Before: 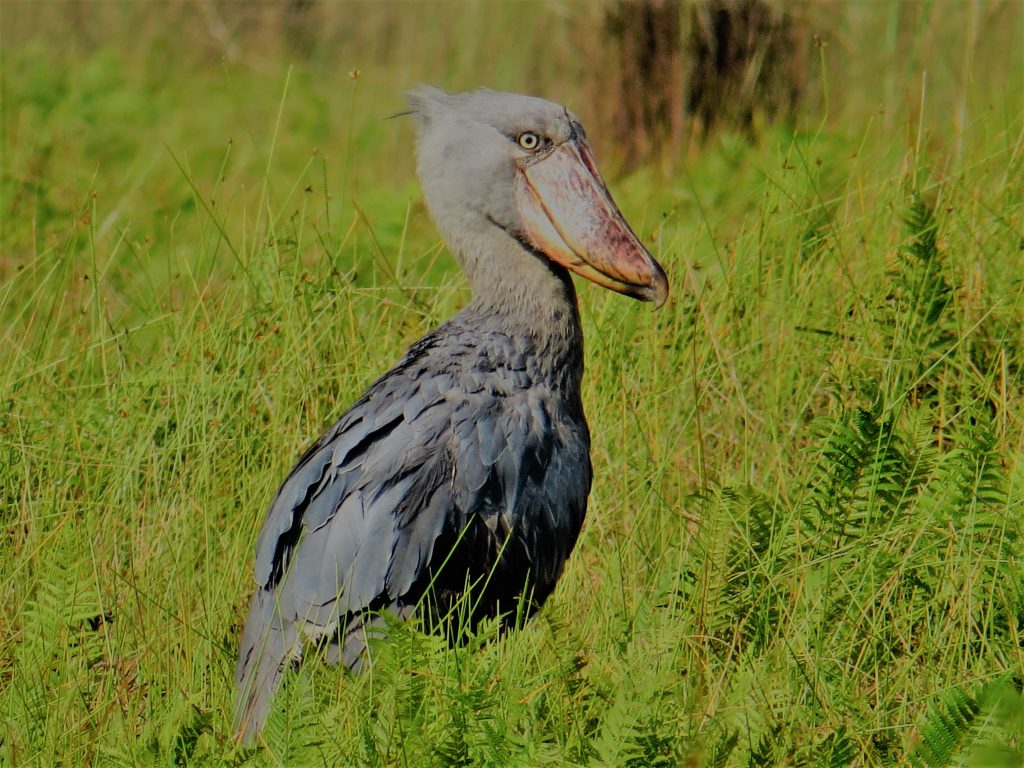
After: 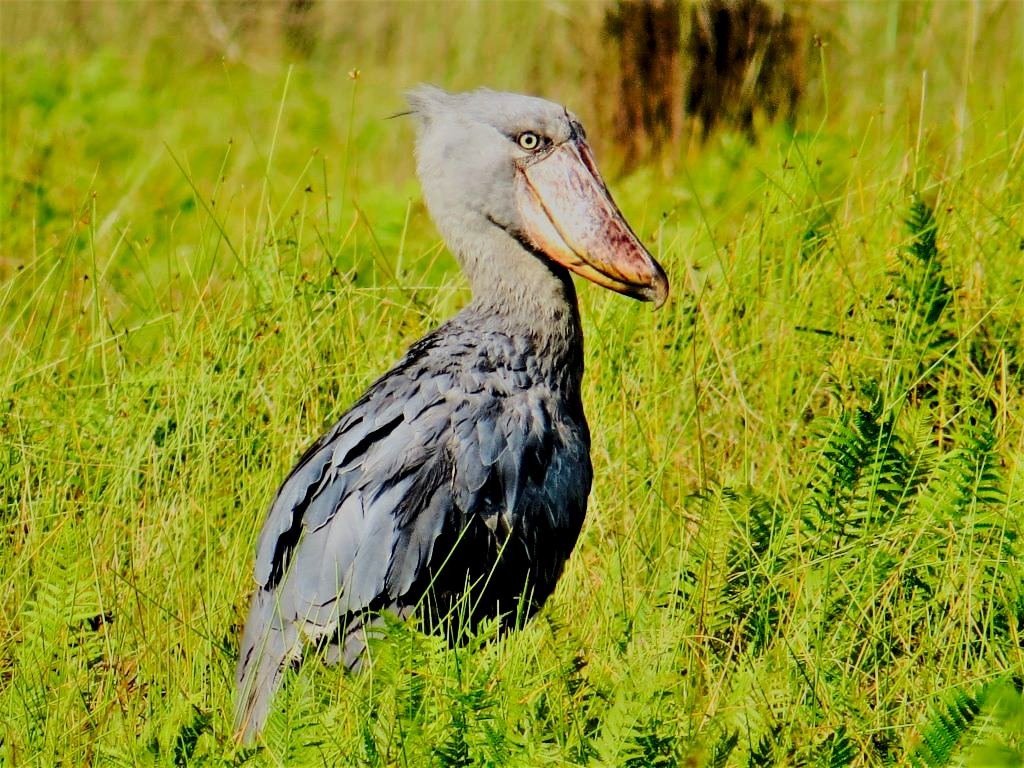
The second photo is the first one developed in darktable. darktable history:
exposure: black level correction 0.006, exposure -0.226 EV, compensate highlight preservation false
base curve: curves: ch0 [(0, 0) (0.028, 0.03) (0.121, 0.232) (0.46, 0.748) (0.859, 0.968) (1, 1)], preserve colors none
contrast brightness saturation: contrast 0.14
